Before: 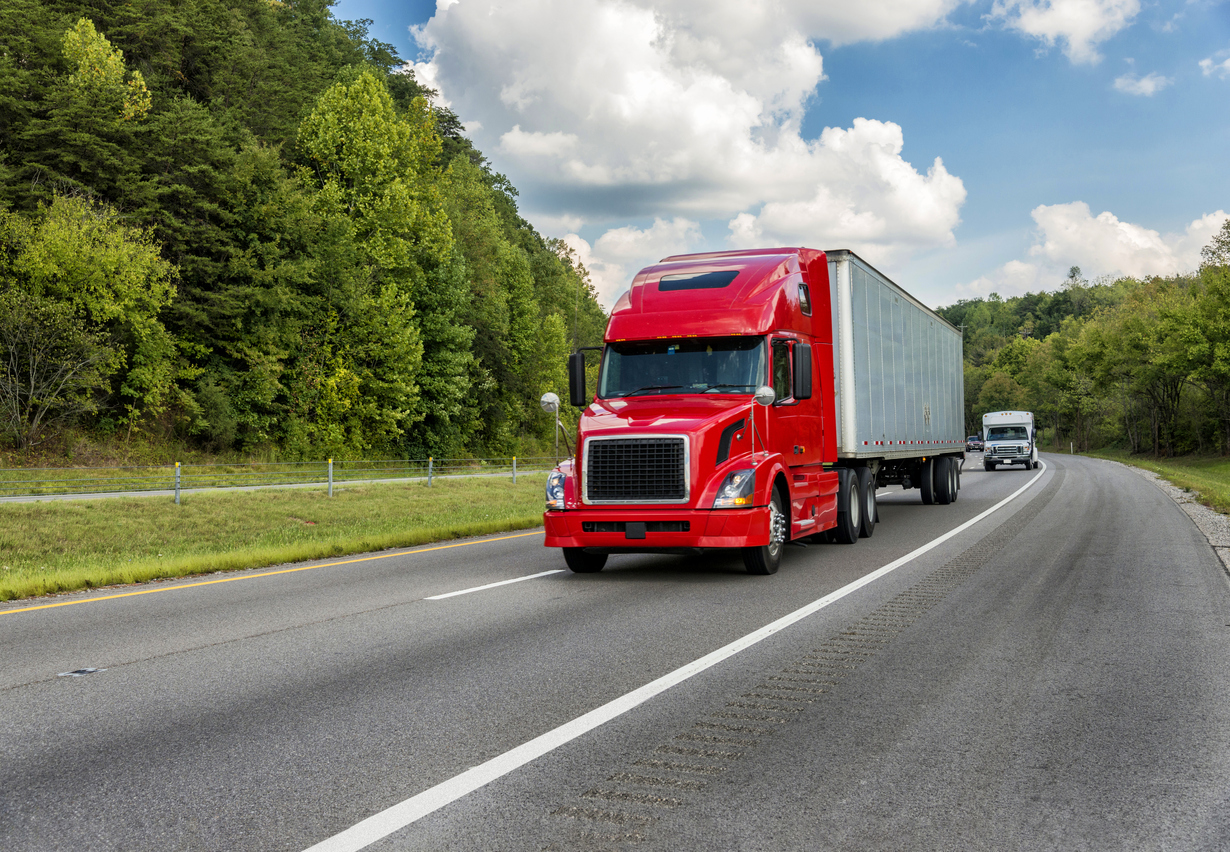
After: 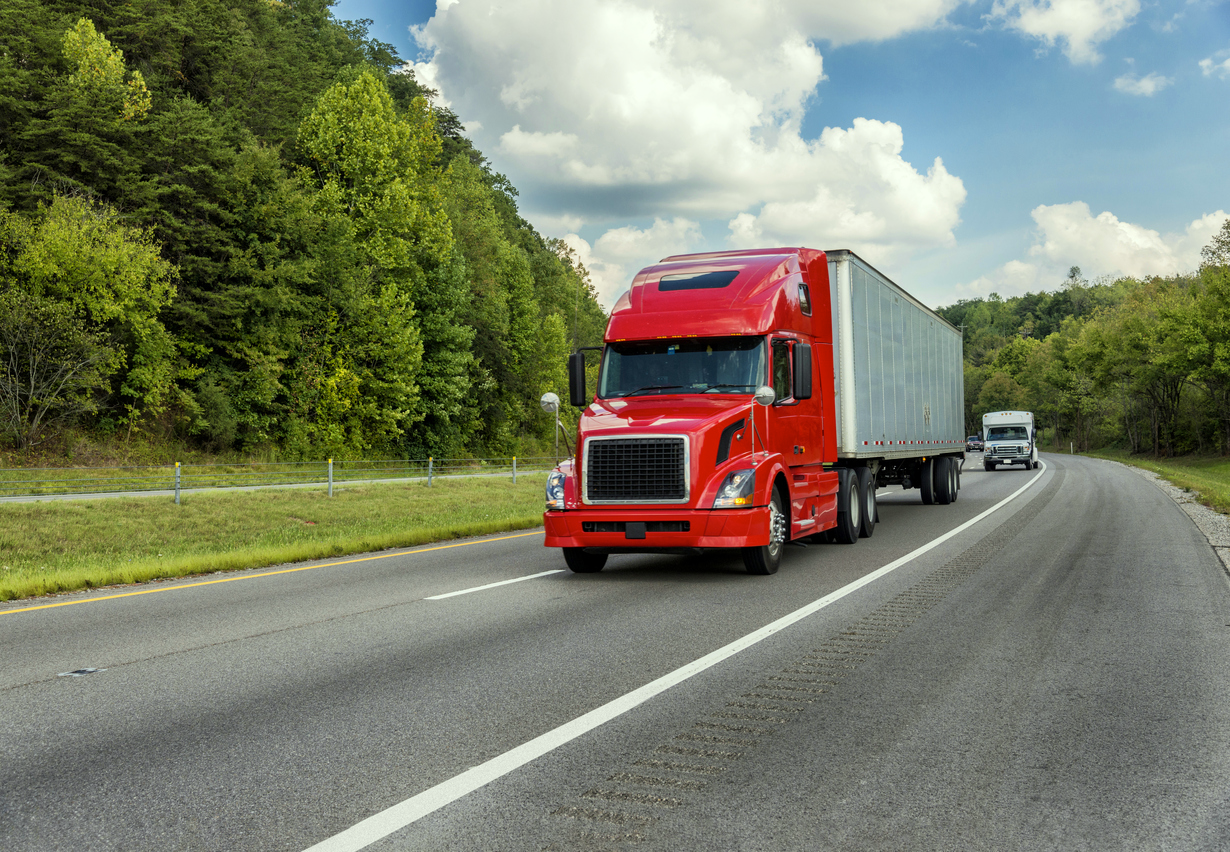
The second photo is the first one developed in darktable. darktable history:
color correction: highlights a* -4.73, highlights b* 5.06, saturation 0.97
bloom: size 9%, threshold 100%, strength 7%
